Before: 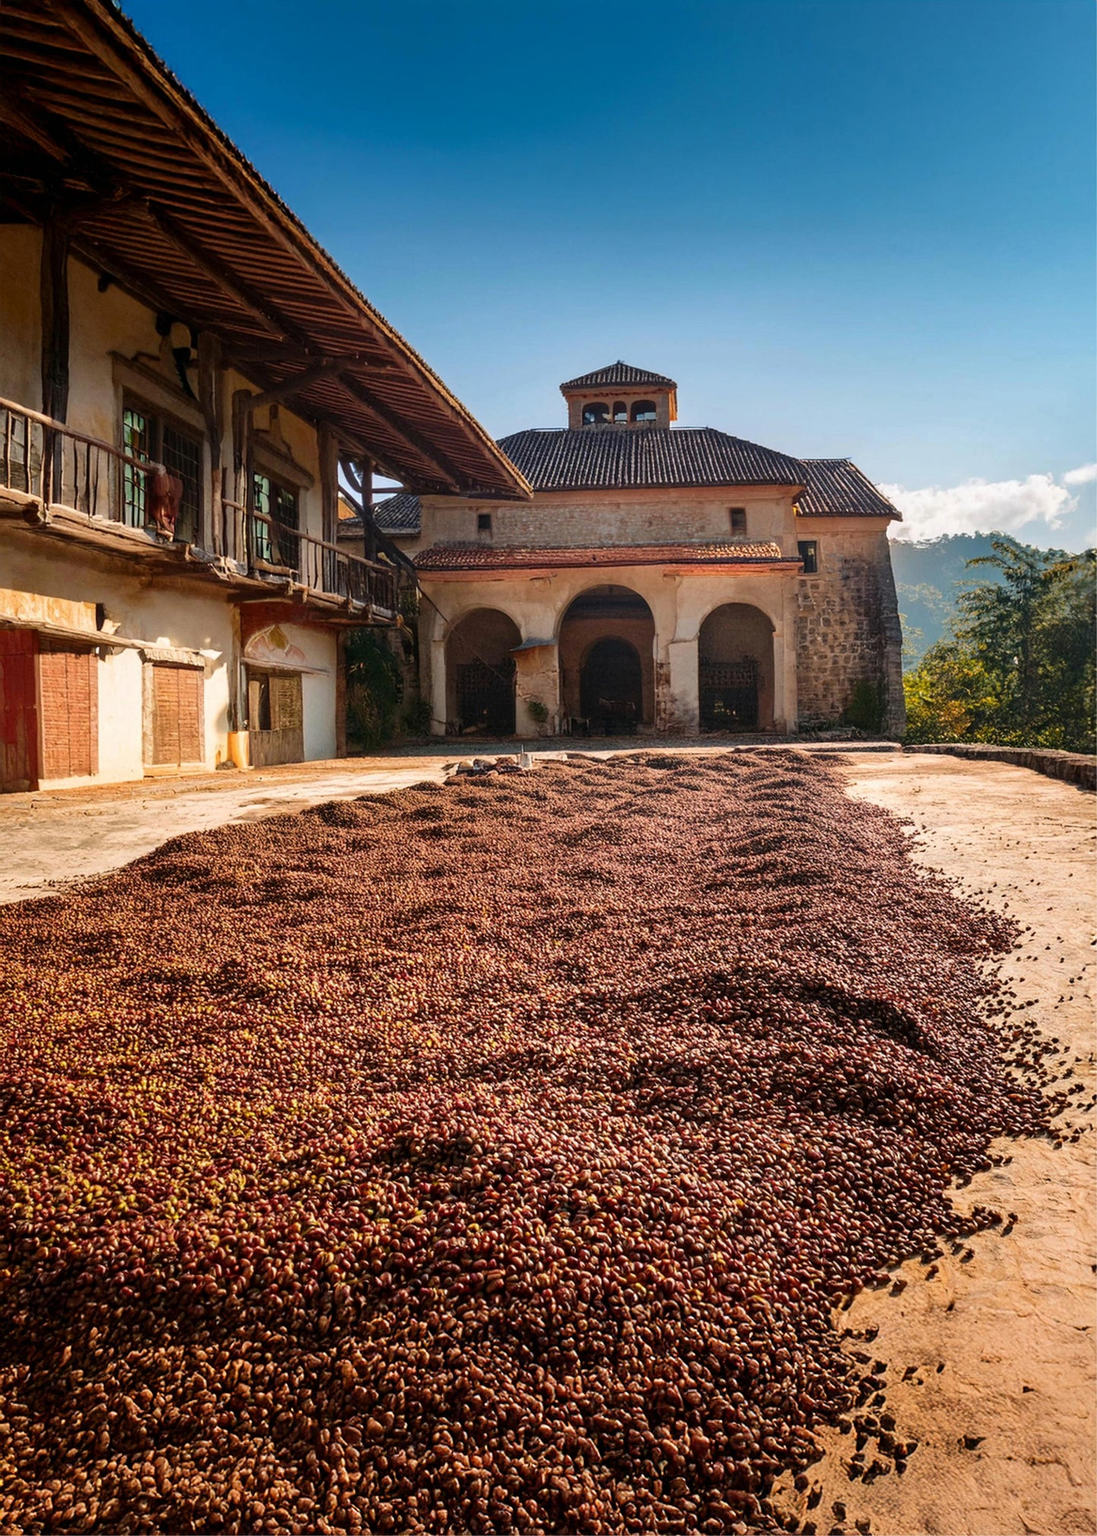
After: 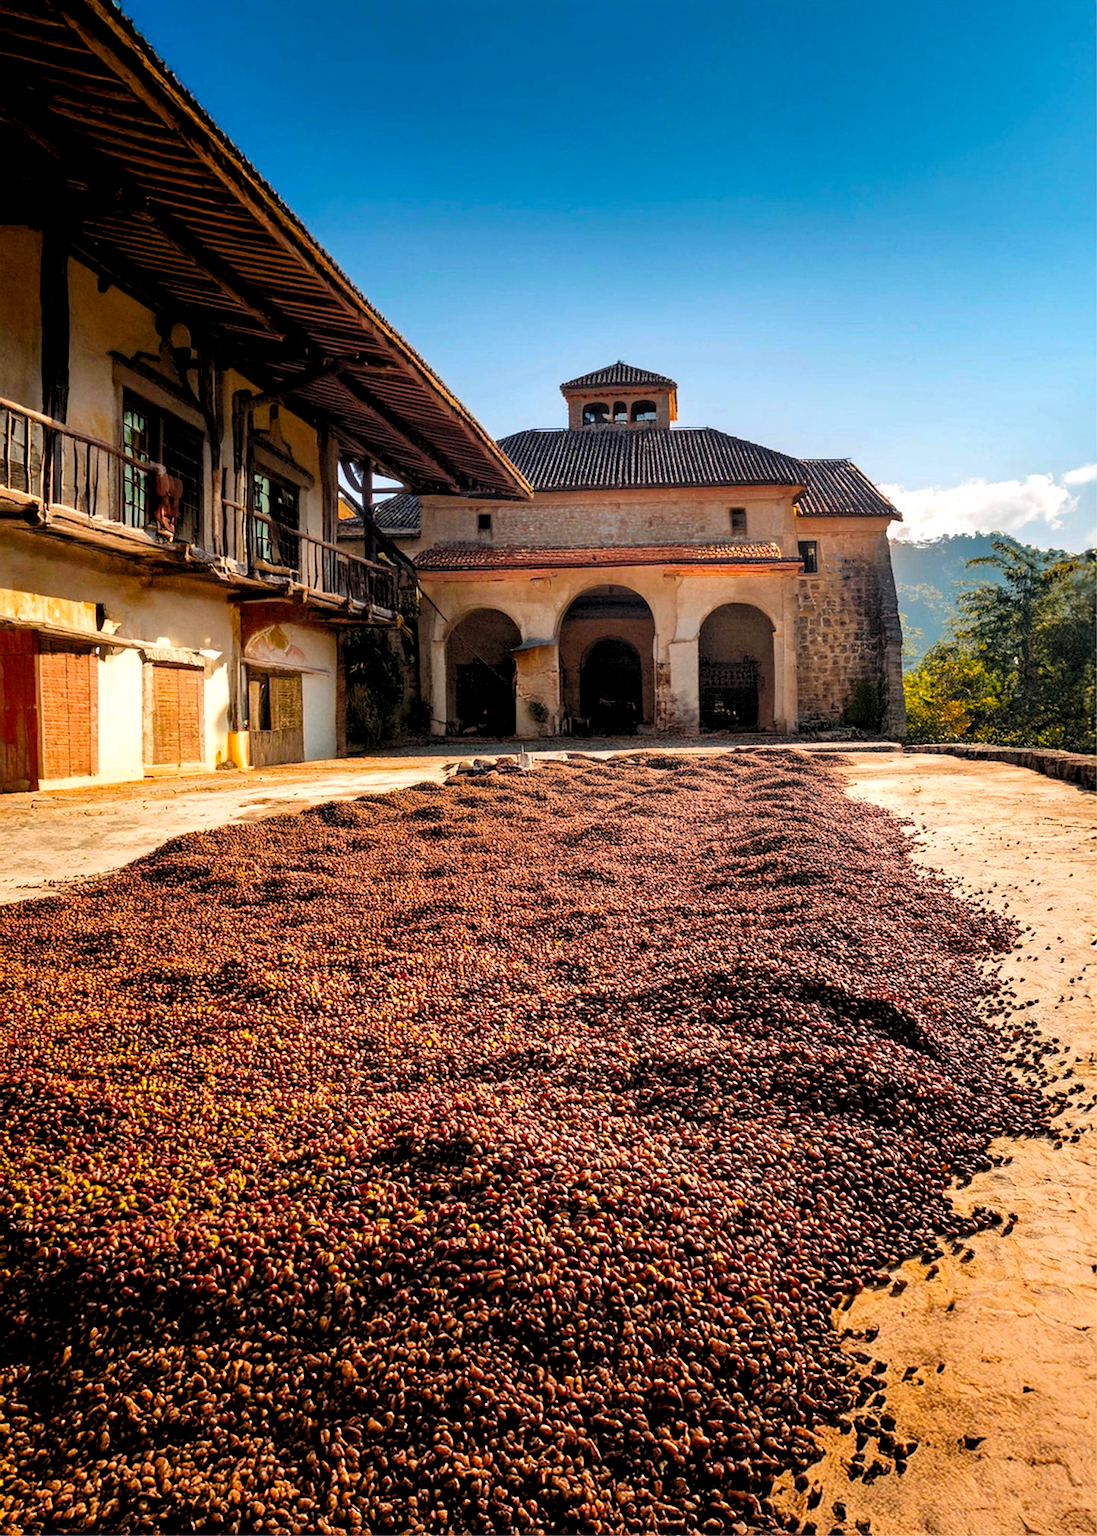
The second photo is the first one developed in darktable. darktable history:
rgb levels: levels [[0.01, 0.419, 0.839], [0, 0.5, 1], [0, 0.5, 1]]
color balance: output saturation 120%
